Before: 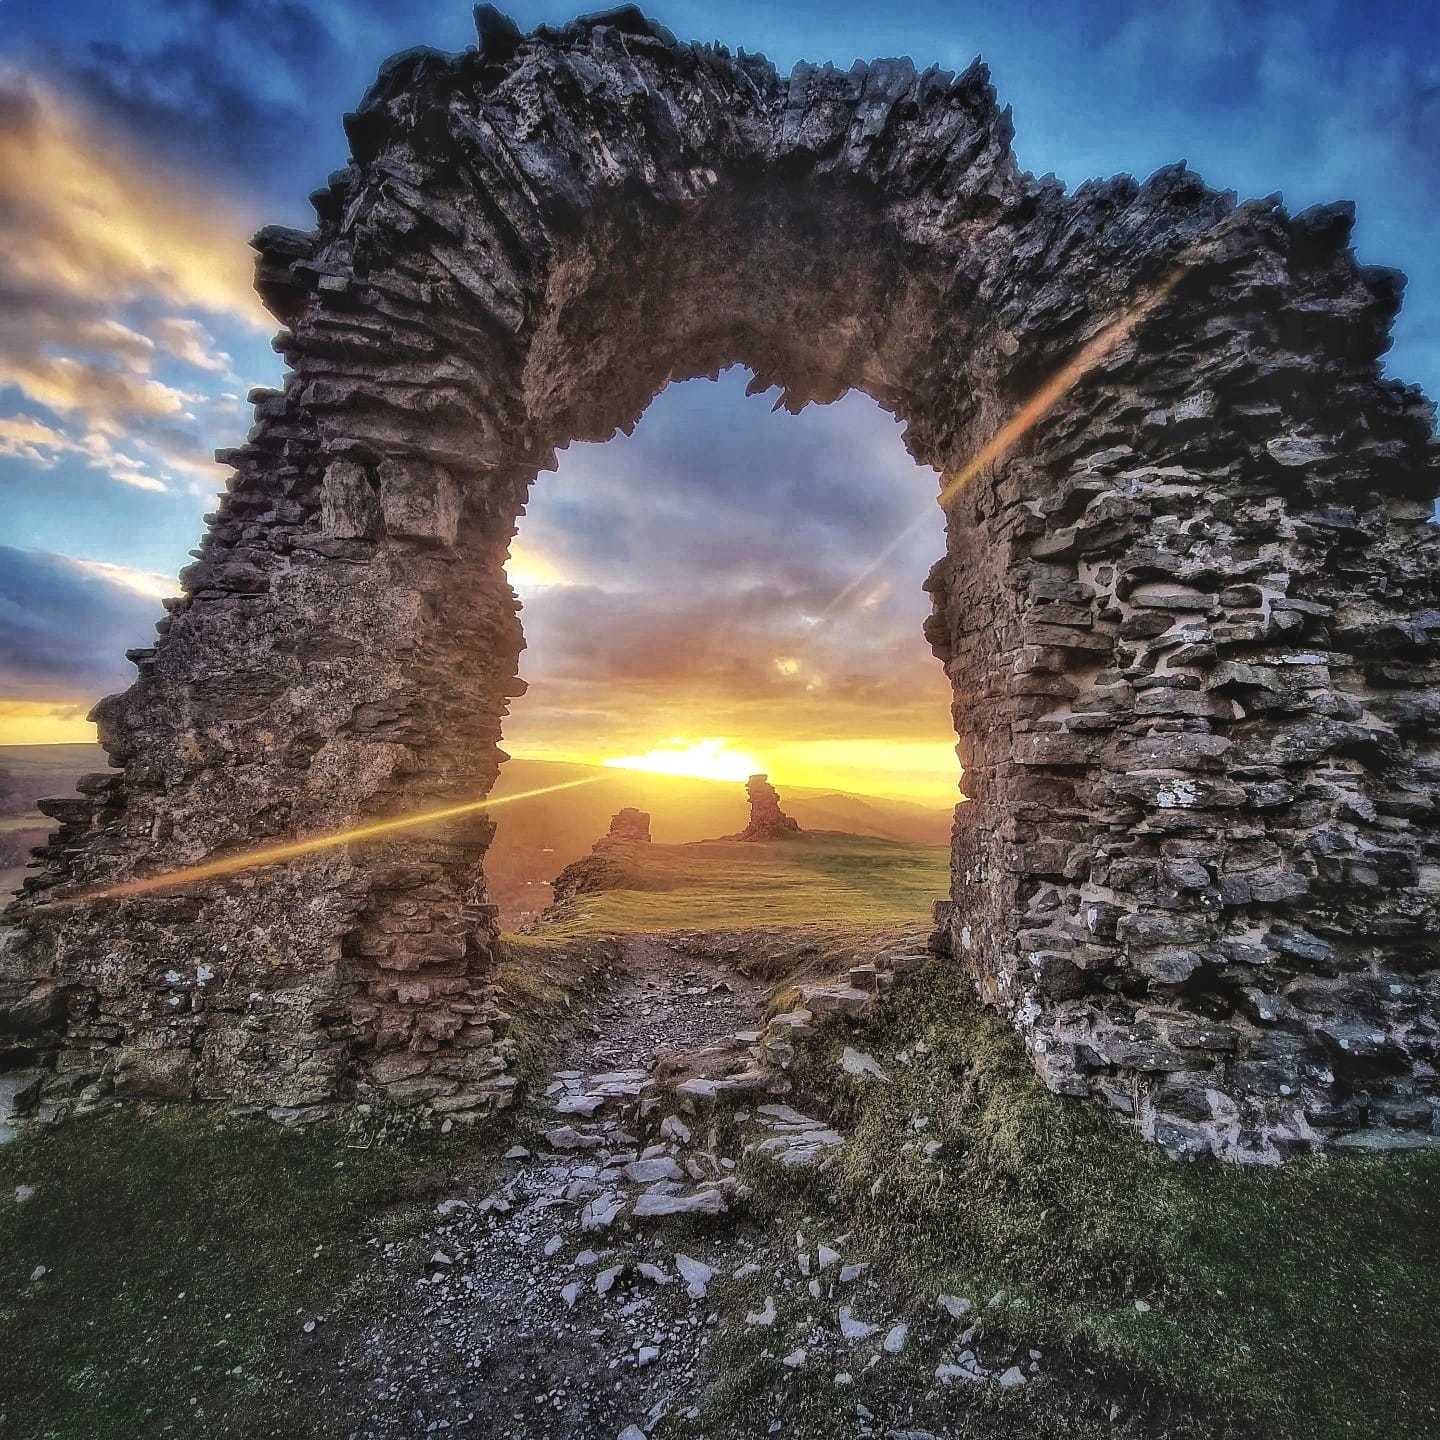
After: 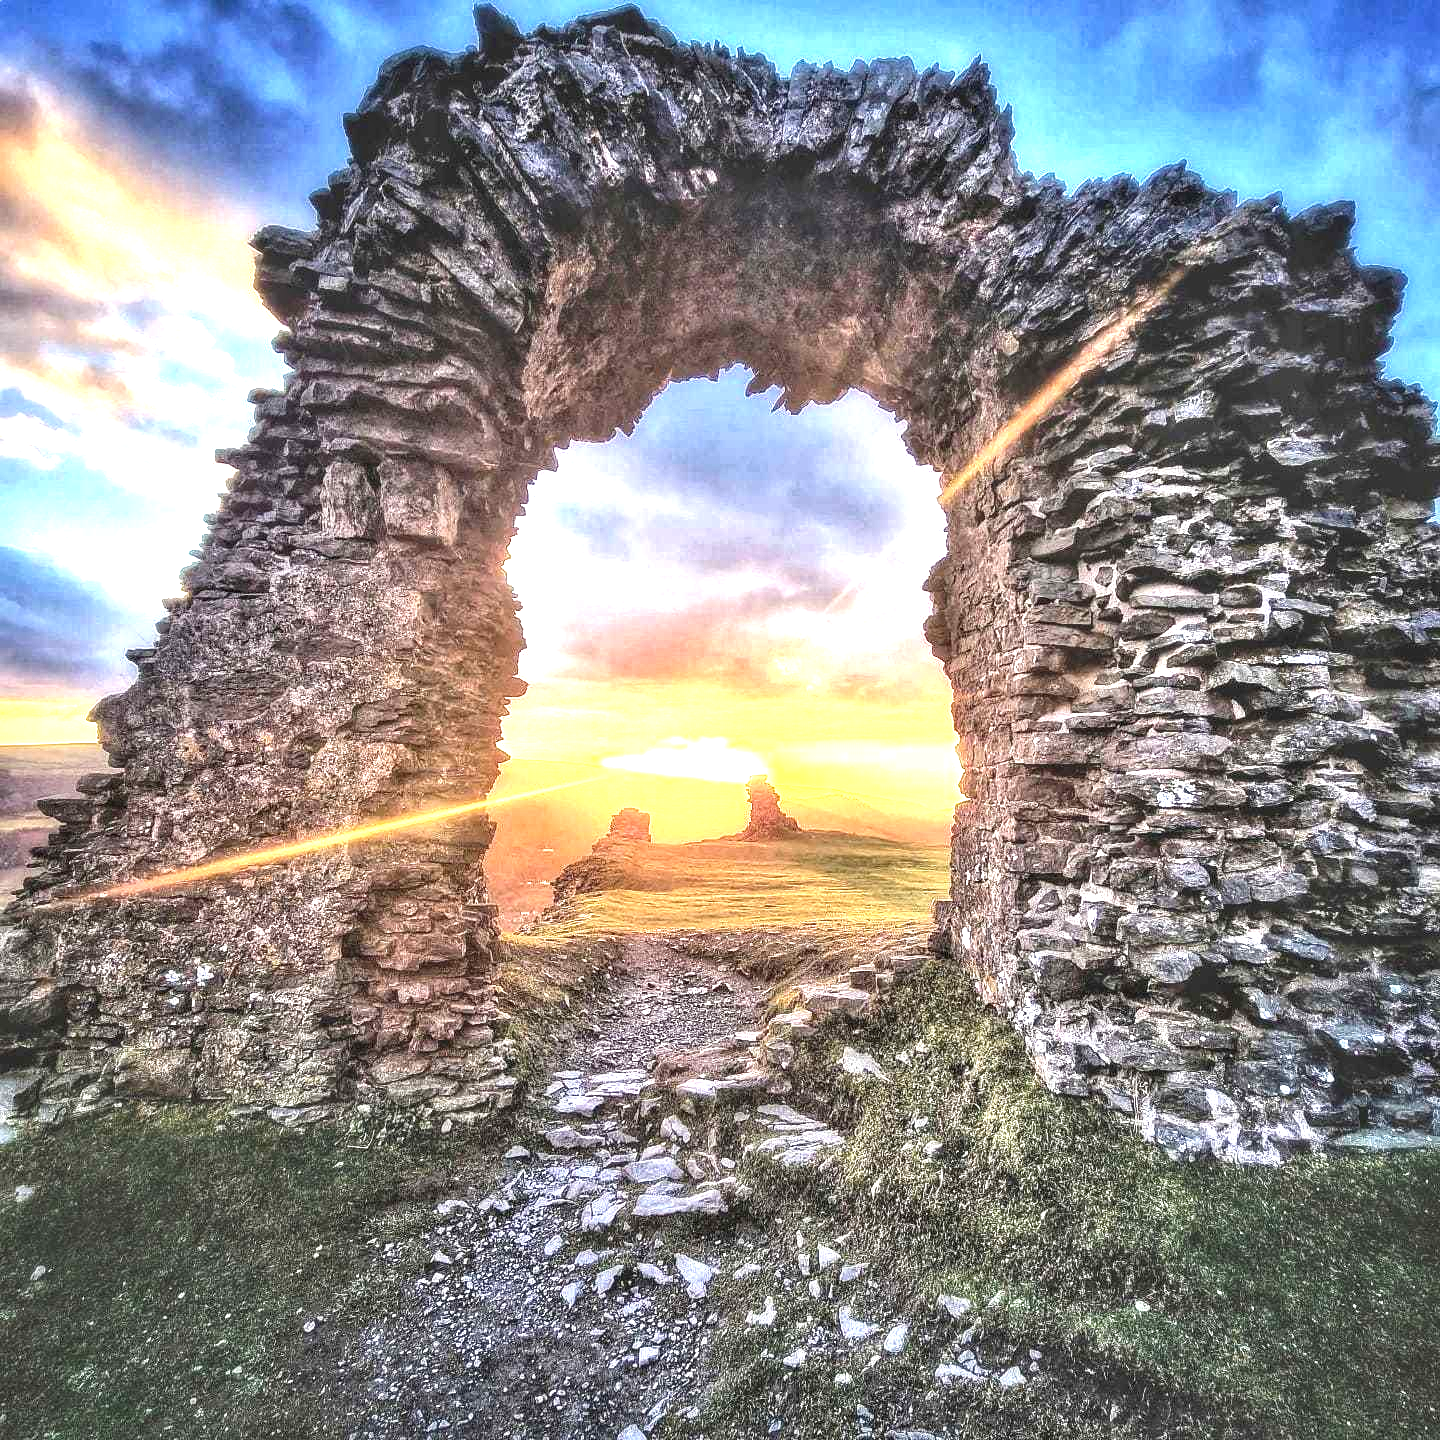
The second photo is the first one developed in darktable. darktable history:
exposure: black level correction 0, exposure 1.562 EV, compensate highlight preservation false
local contrast: on, module defaults
